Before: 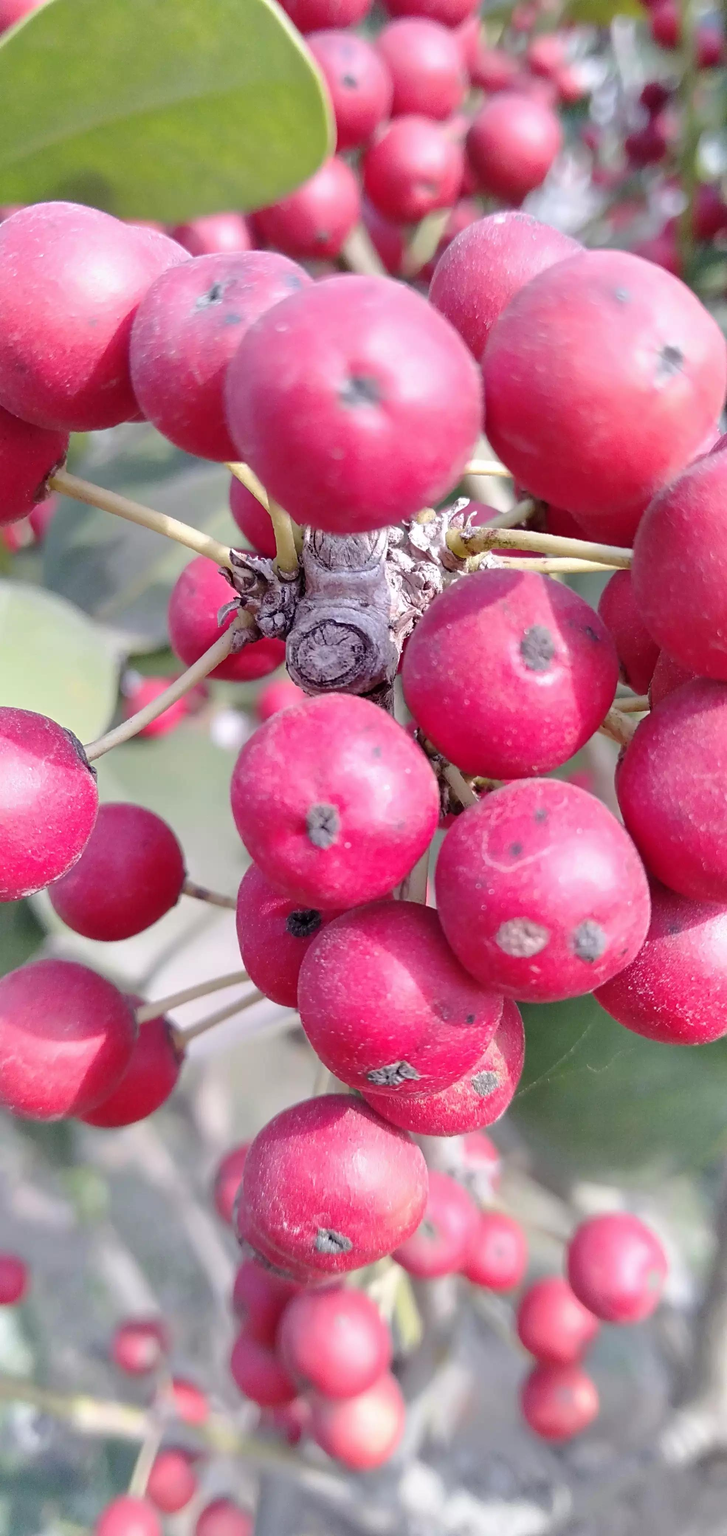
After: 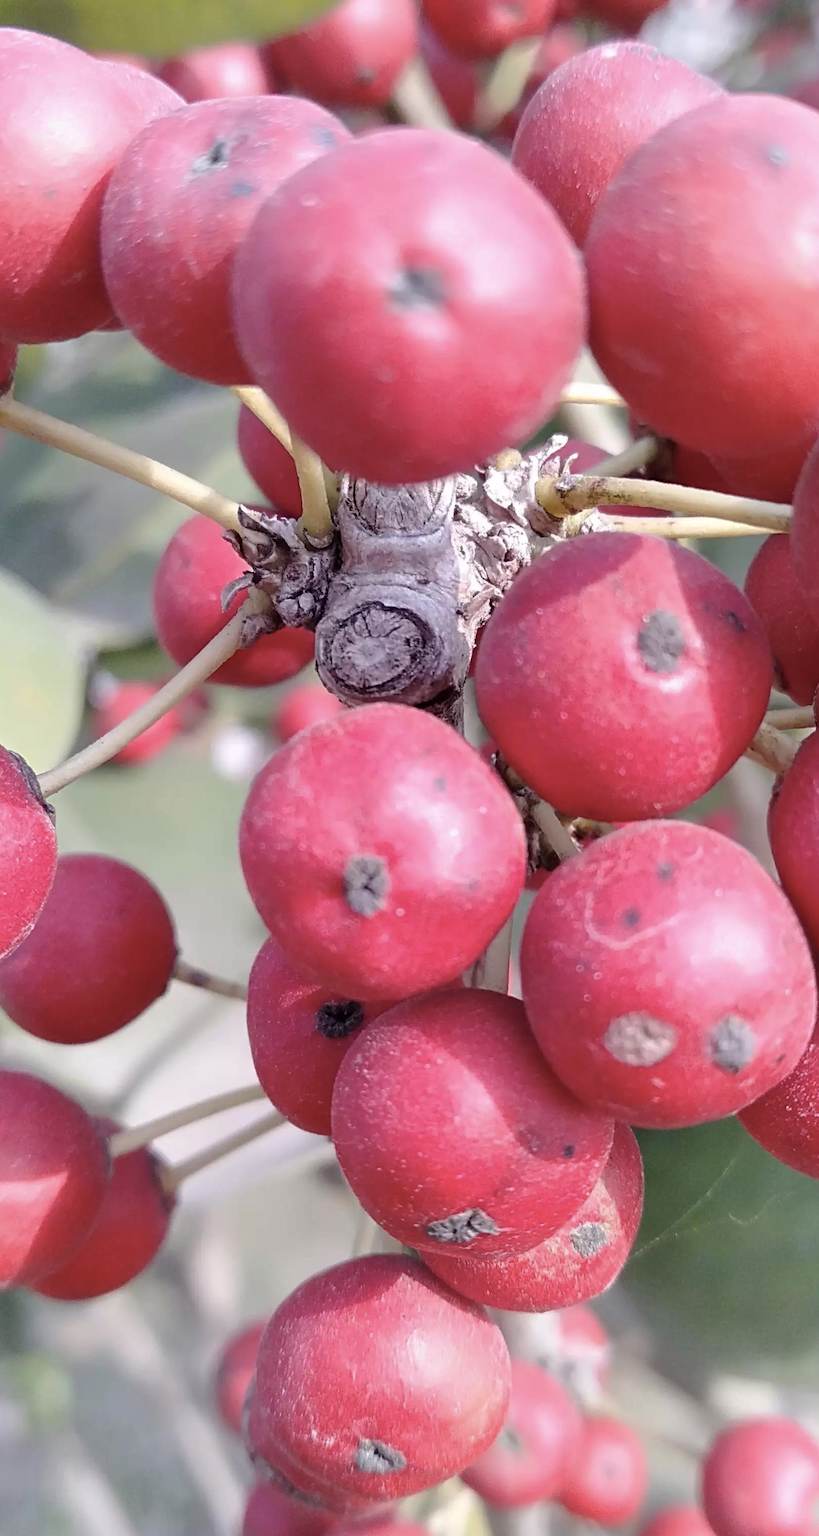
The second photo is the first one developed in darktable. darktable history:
crop: left 7.856%, top 11.836%, right 10.12%, bottom 15.387%
contrast brightness saturation: saturation -0.1
color zones: curves: ch1 [(0, 0.455) (0.063, 0.455) (0.286, 0.495) (0.429, 0.5) (0.571, 0.5) (0.714, 0.5) (0.857, 0.5) (1, 0.455)]; ch2 [(0, 0.532) (0.063, 0.521) (0.233, 0.447) (0.429, 0.489) (0.571, 0.5) (0.714, 0.5) (0.857, 0.5) (1, 0.532)]
